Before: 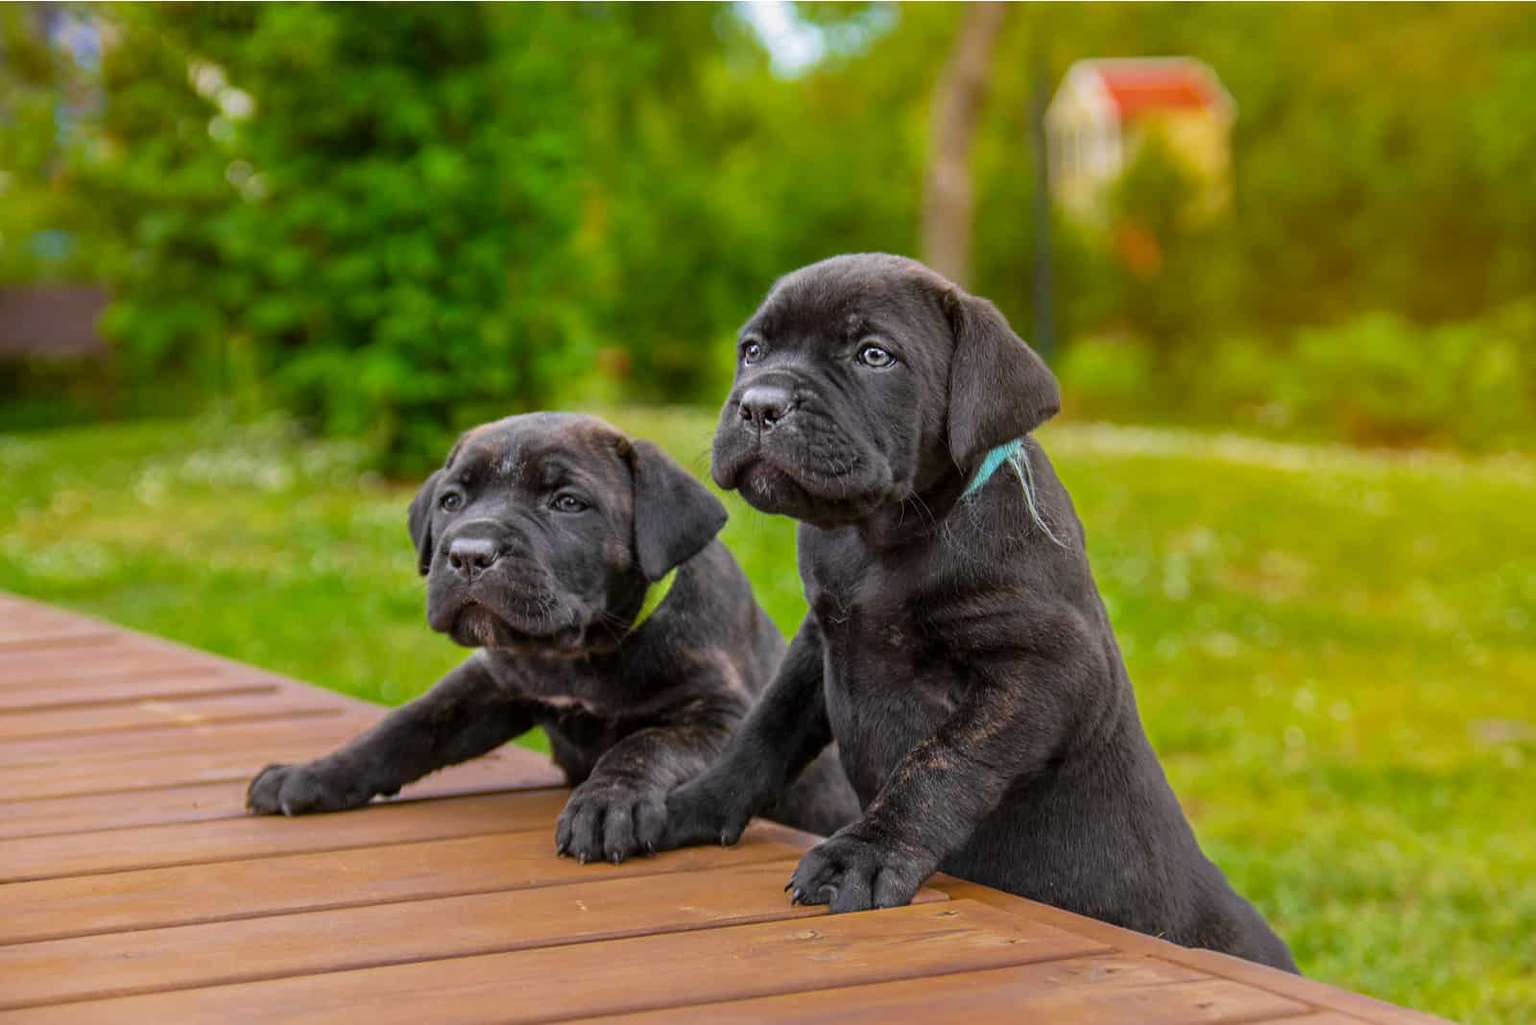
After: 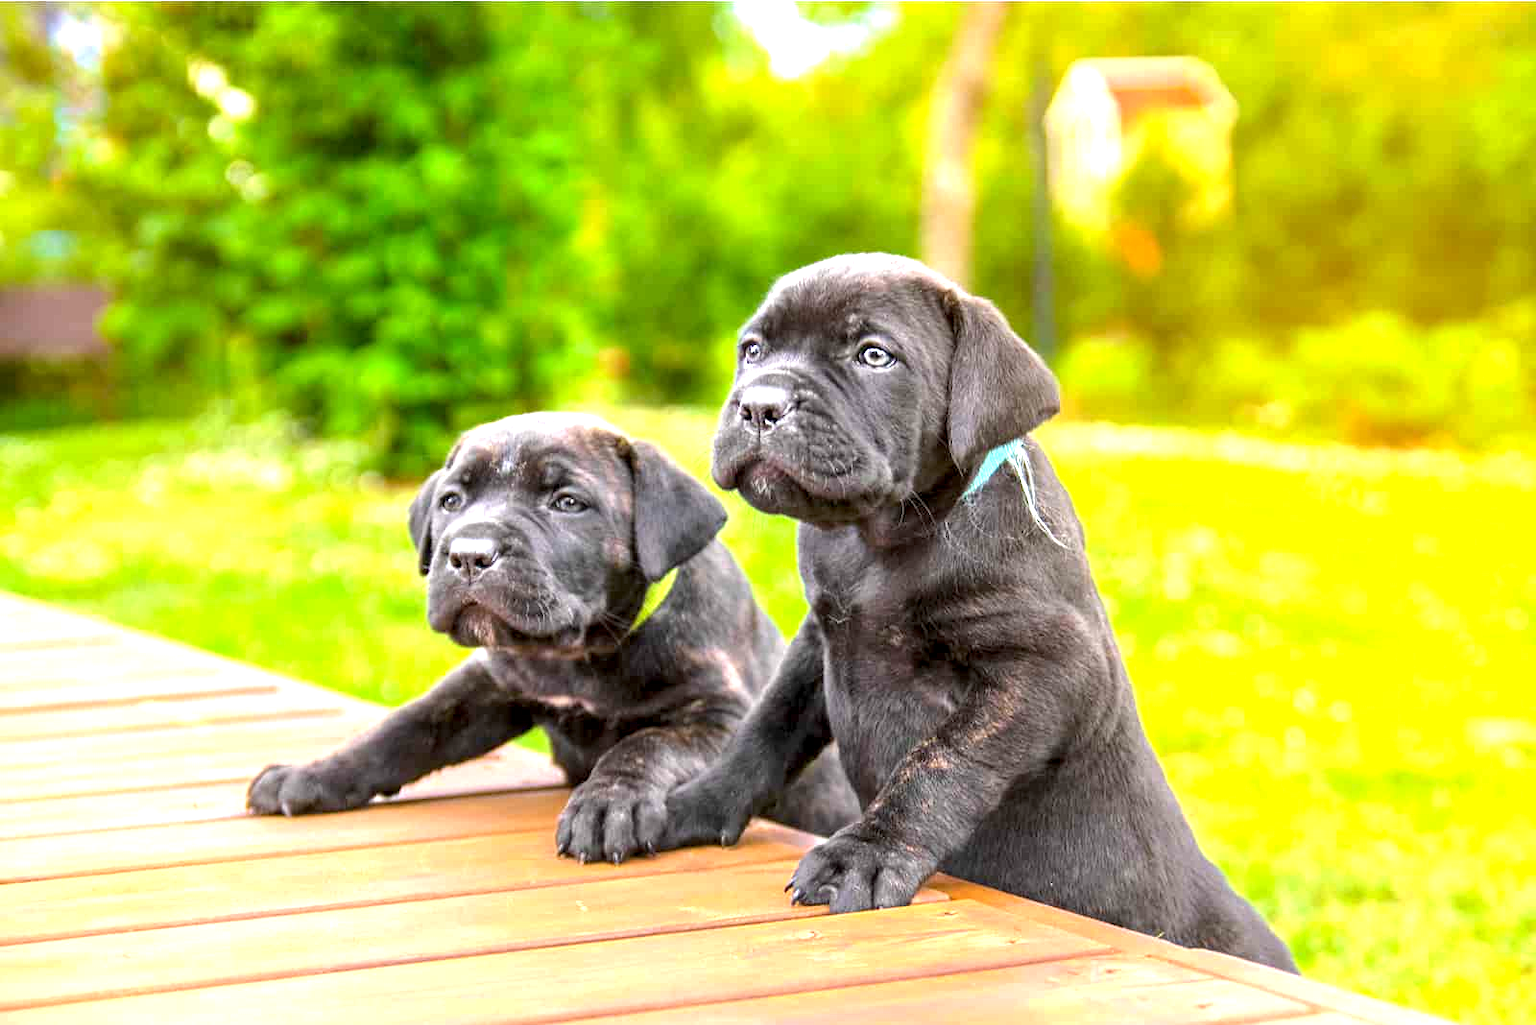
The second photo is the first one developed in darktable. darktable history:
exposure: black level correction 0.001, exposure 1.839 EV, compensate highlight preservation false
